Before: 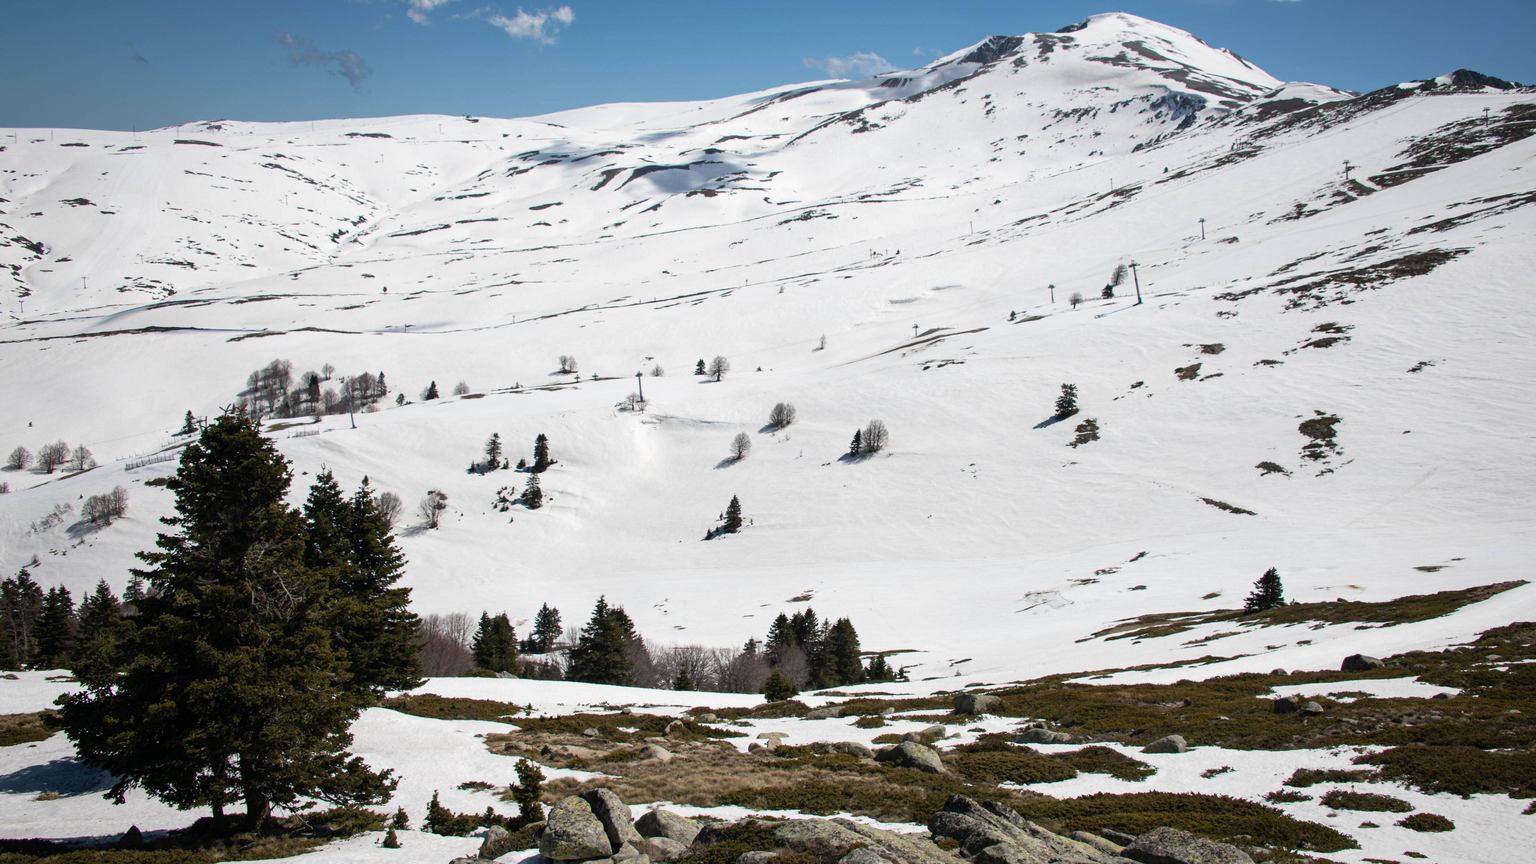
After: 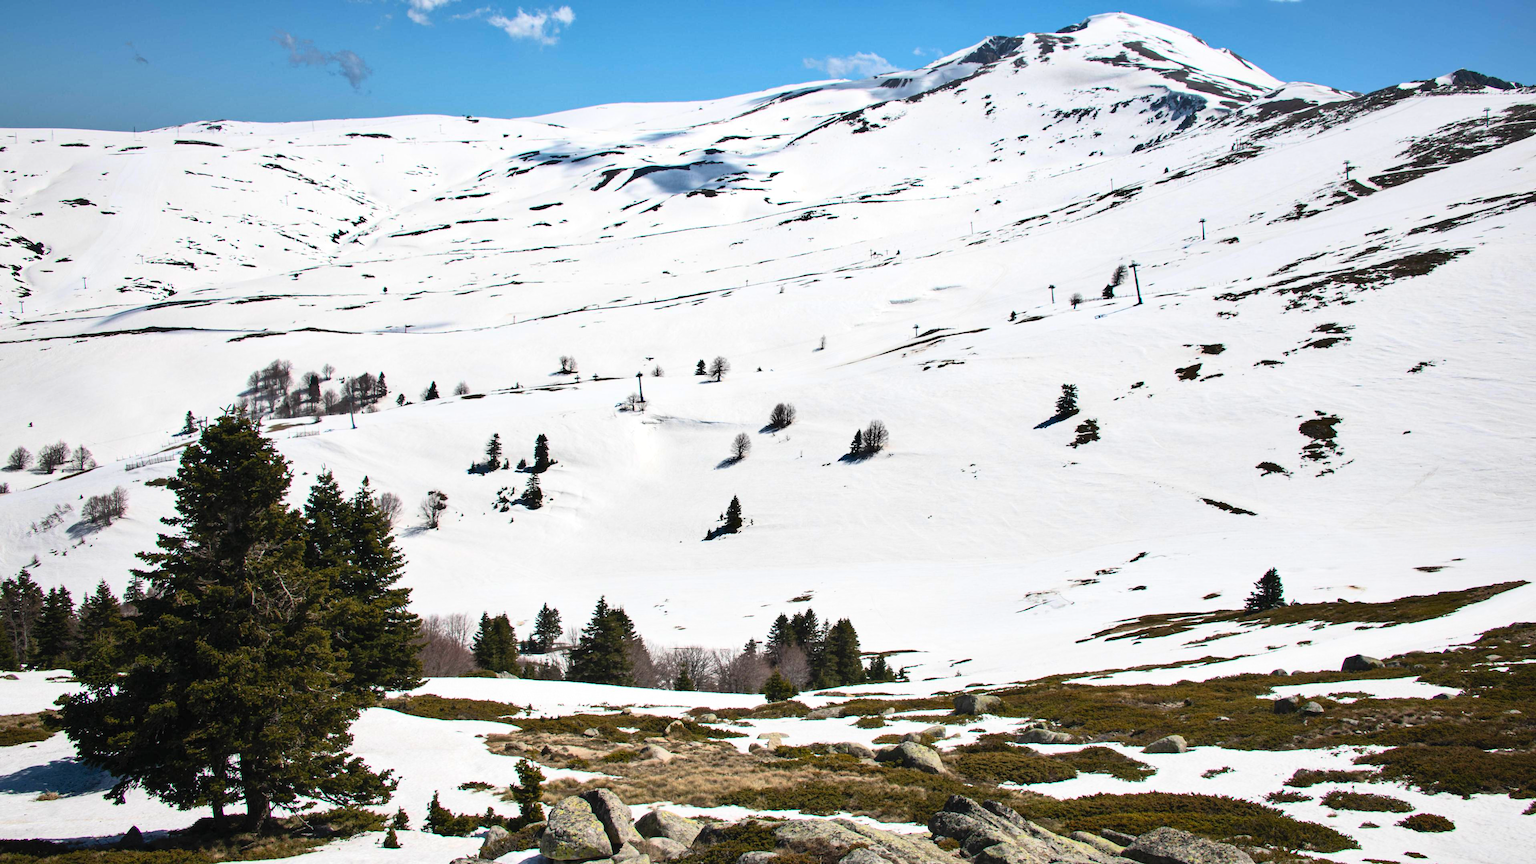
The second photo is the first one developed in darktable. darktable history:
contrast brightness saturation: contrast 0.244, brightness 0.244, saturation 0.395
shadows and highlights: shadows 13.07, white point adjustment 1.3, highlights color adjustment 52.03%, soften with gaussian
